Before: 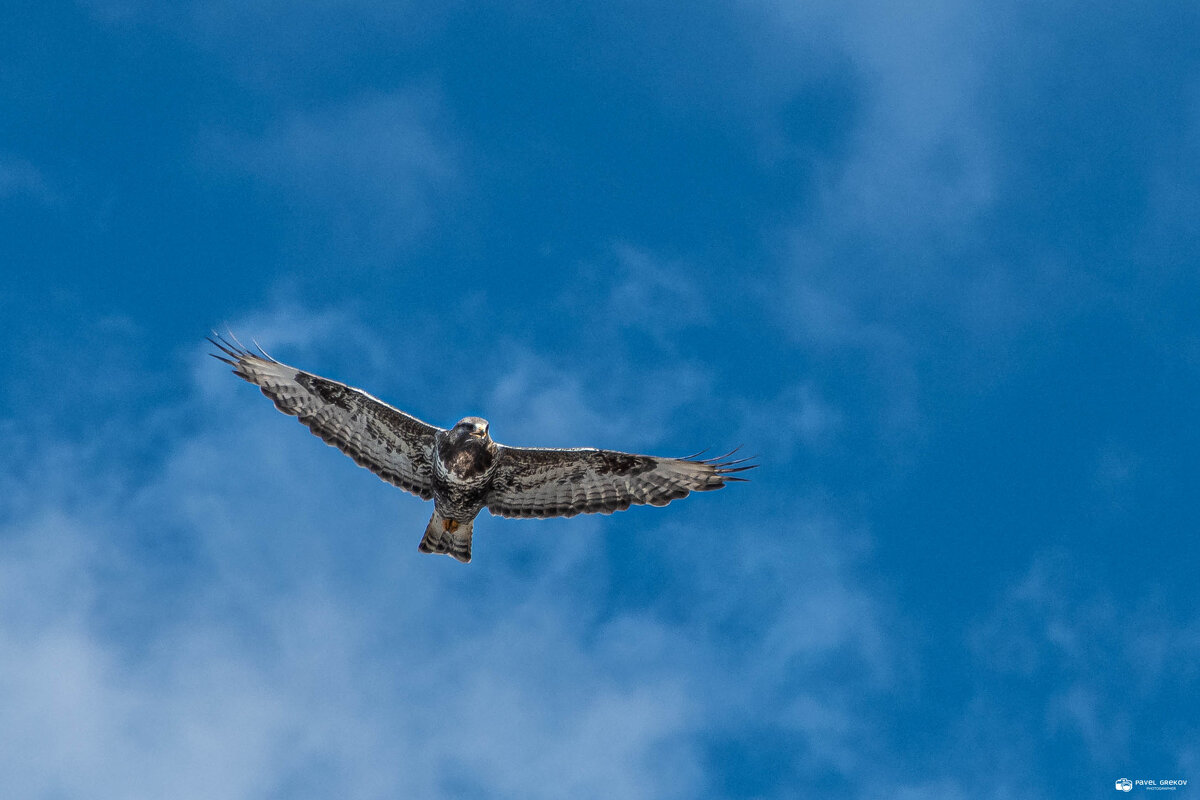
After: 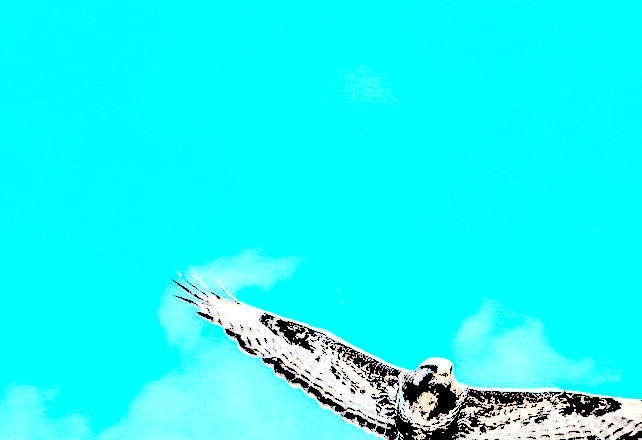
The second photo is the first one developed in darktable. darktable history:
crop and rotate: left 3.068%, top 7.607%, right 43.4%, bottom 37.306%
levels: levels [0.246, 0.256, 0.506]
